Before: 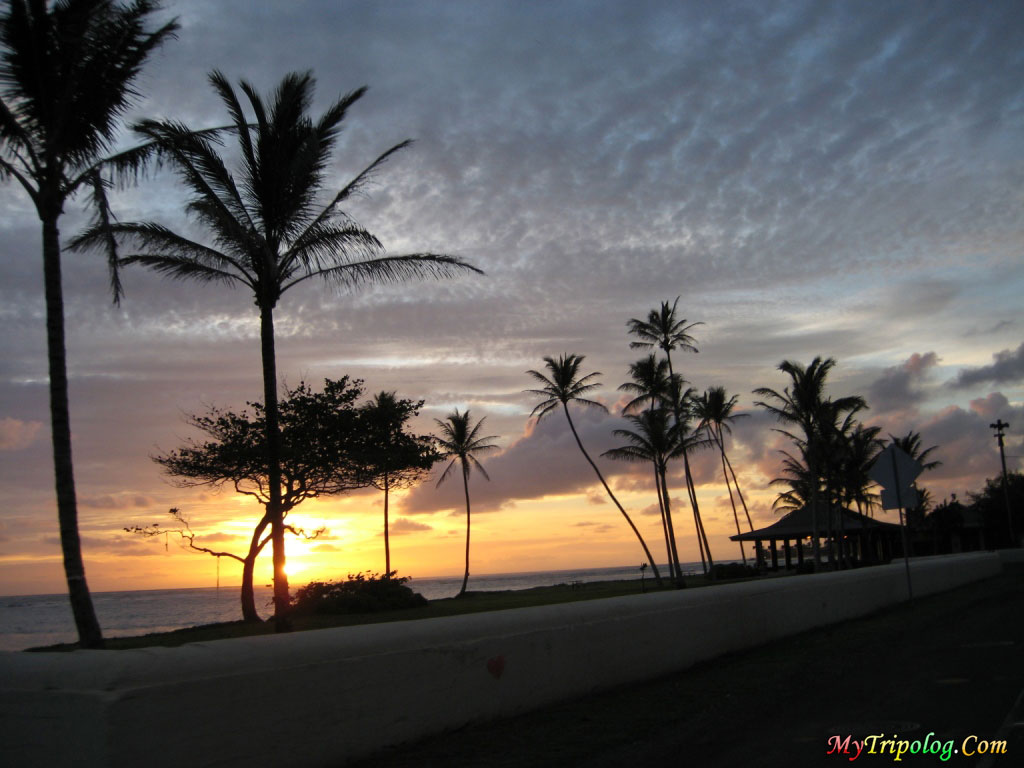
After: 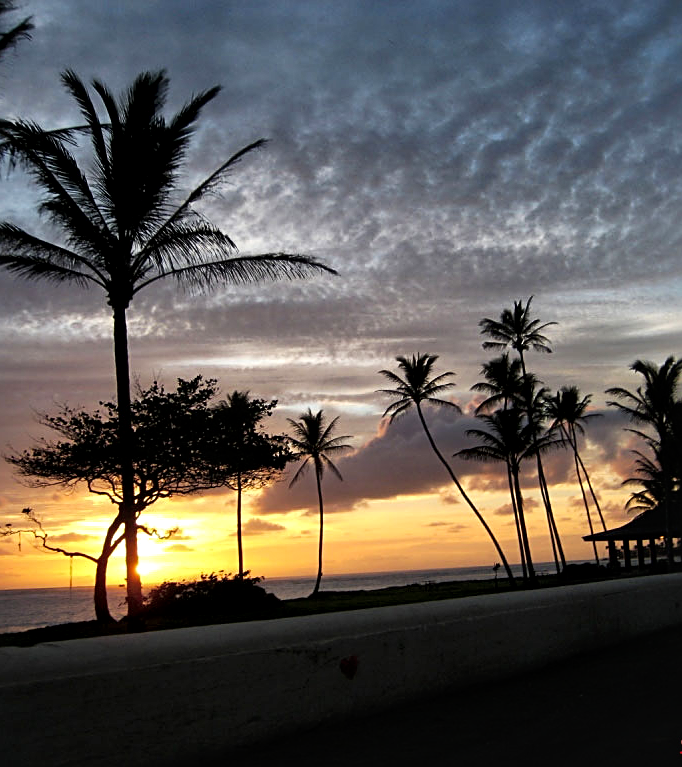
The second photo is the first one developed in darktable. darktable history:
tone curve: curves: ch0 [(0, 0) (0.003, 0.019) (0.011, 0.019) (0.025, 0.022) (0.044, 0.026) (0.069, 0.032) (0.1, 0.052) (0.136, 0.081) (0.177, 0.123) (0.224, 0.17) (0.277, 0.219) (0.335, 0.276) (0.399, 0.344) (0.468, 0.421) (0.543, 0.508) (0.623, 0.604) (0.709, 0.705) (0.801, 0.797) (0.898, 0.894) (1, 1)], preserve colors none
local contrast: mode bilateral grid, contrast 20, coarseness 50, detail 179%, midtone range 0.2
crop and rotate: left 14.436%, right 18.898%
sharpen: on, module defaults
